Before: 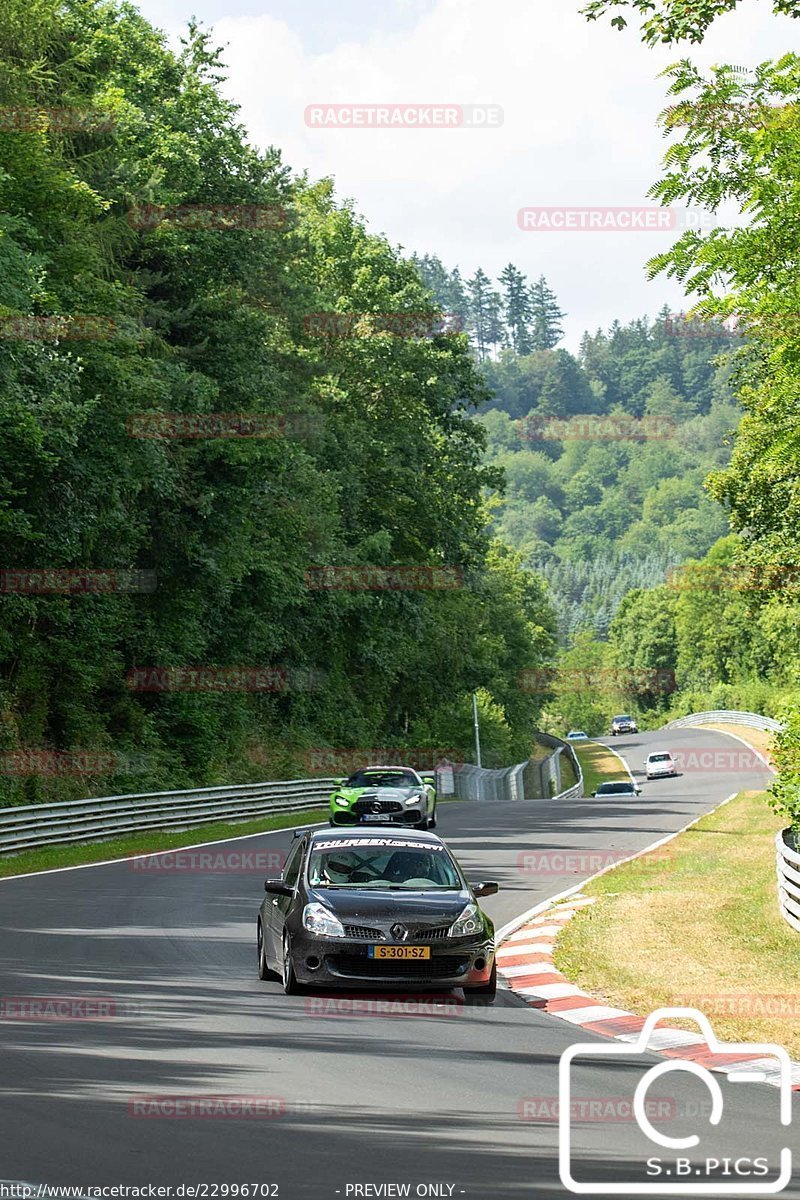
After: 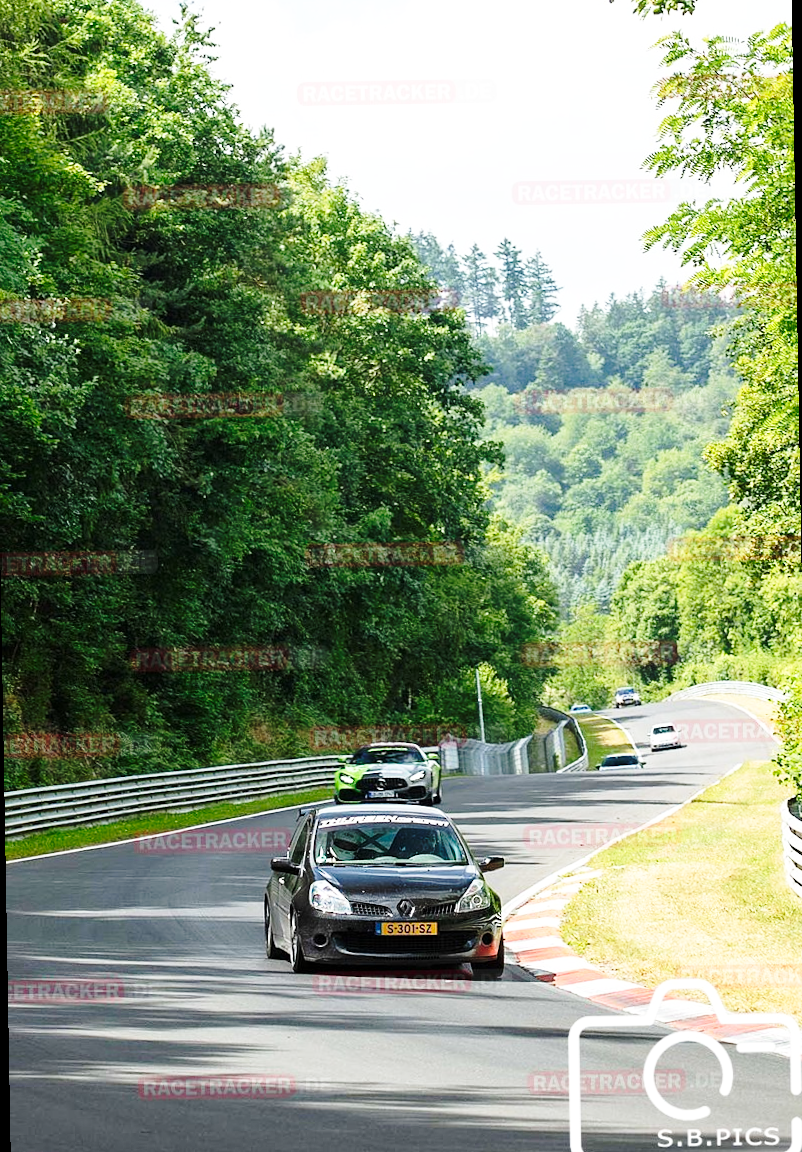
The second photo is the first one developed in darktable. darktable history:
base curve: curves: ch0 [(0, 0) (0.036, 0.037) (0.121, 0.228) (0.46, 0.76) (0.859, 0.983) (1, 1)], preserve colors none
rotate and perspective: rotation -1°, crop left 0.011, crop right 0.989, crop top 0.025, crop bottom 0.975
